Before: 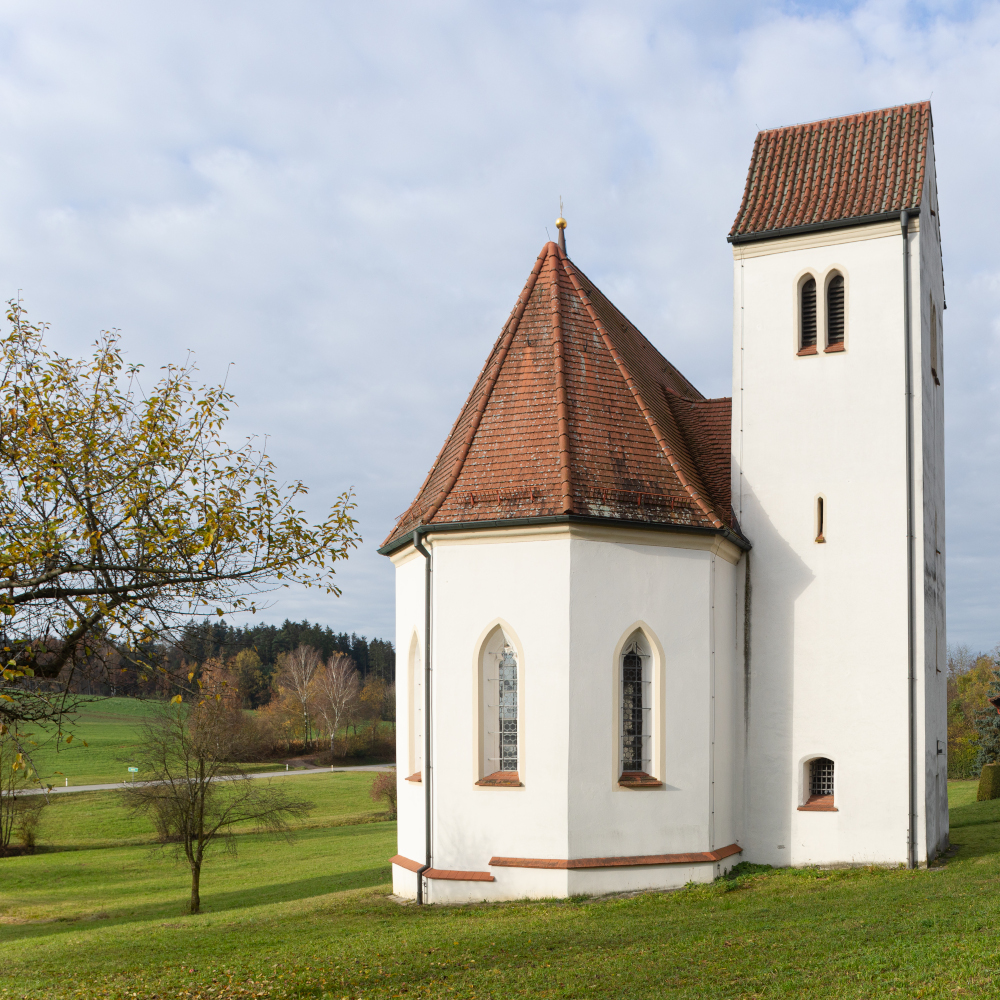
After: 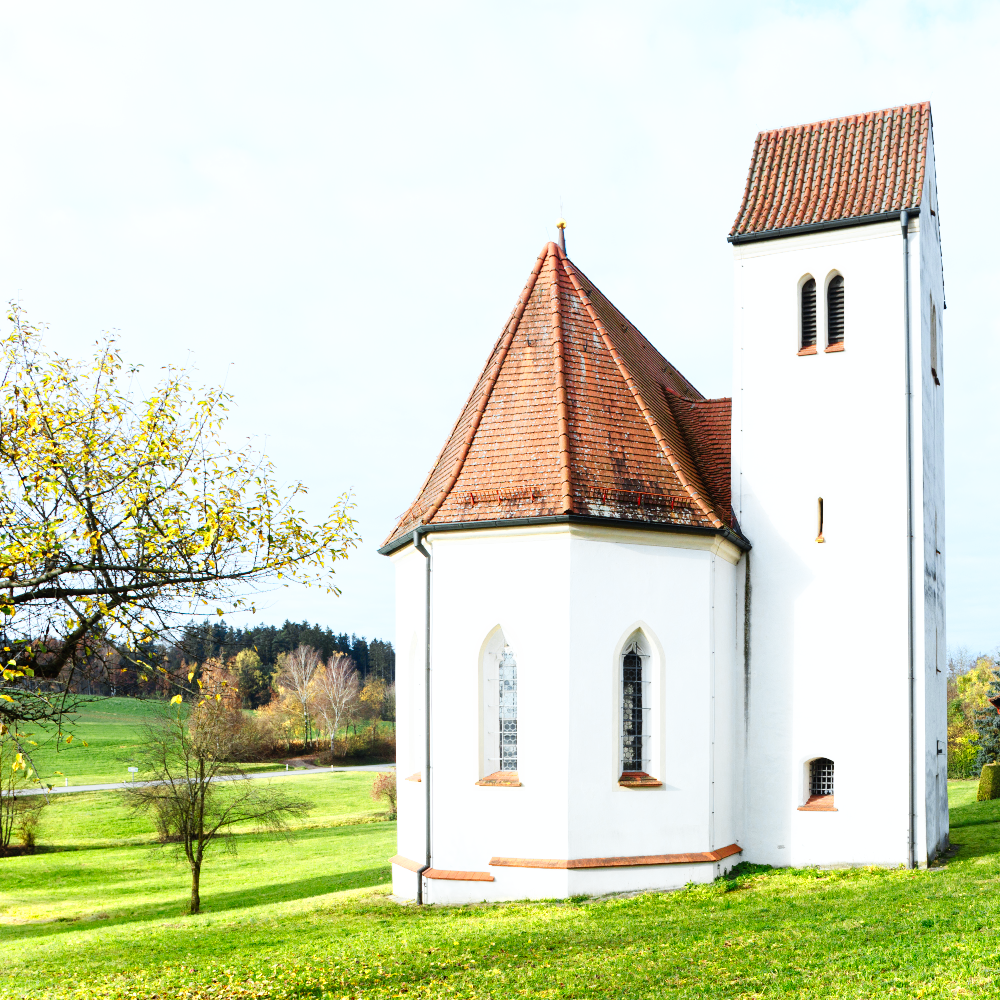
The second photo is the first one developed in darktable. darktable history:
color zones: curves: ch0 [(0.004, 0.305) (0.261, 0.623) (0.389, 0.399) (0.708, 0.571) (0.947, 0.34)]; ch1 [(0.025, 0.645) (0.229, 0.584) (0.326, 0.551) (0.484, 0.262) (0.757, 0.643)]
color calibration: illuminant F (fluorescent), F source F9 (Cool White Deluxe 4150 K) – high CRI, x 0.374, y 0.373, temperature 4158.34 K
base curve: curves: ch0 [(0, 0.003) (0.001, 0.002) (0.006, 0.004) (0.02, 0.022) (0.048, 0.086) (0.094, 0.234) (0.162, 0.431) (0.258, 0.629) (0.385, 0.8) (0.548, 0.918) (0.751, 0.988) (1, 1)], preserve colors none
